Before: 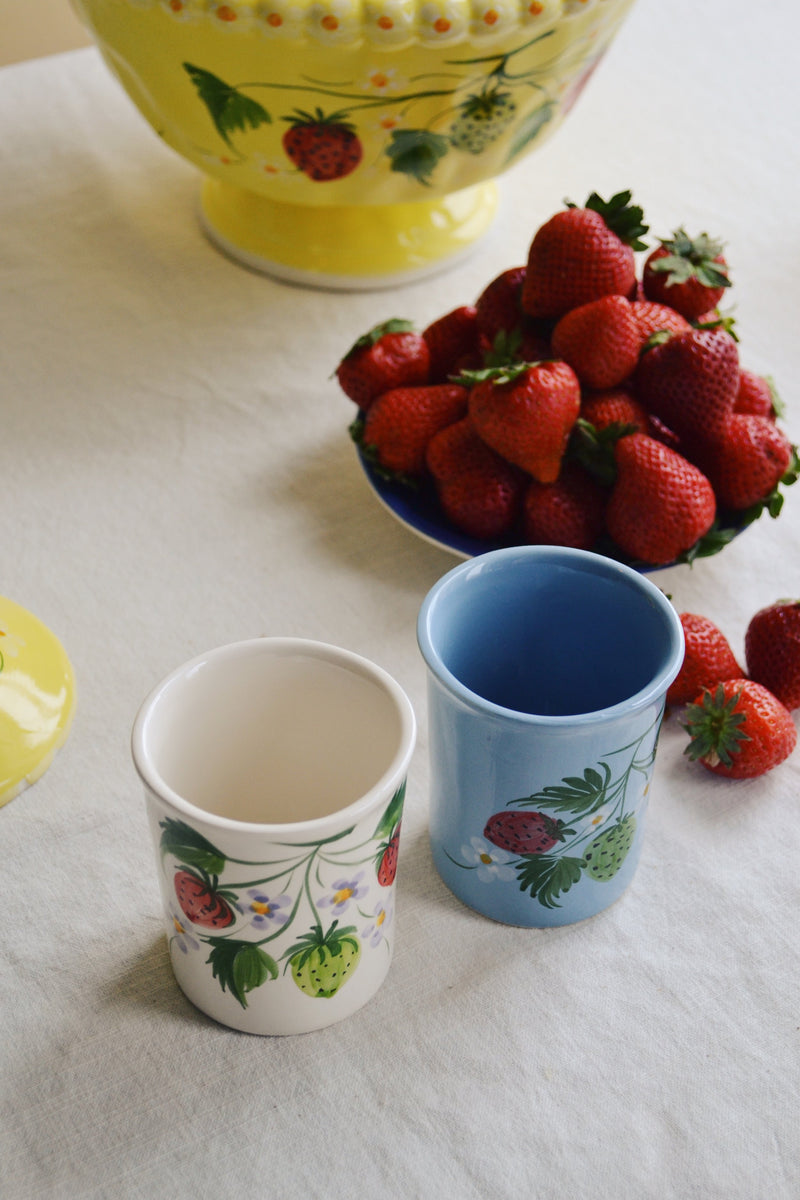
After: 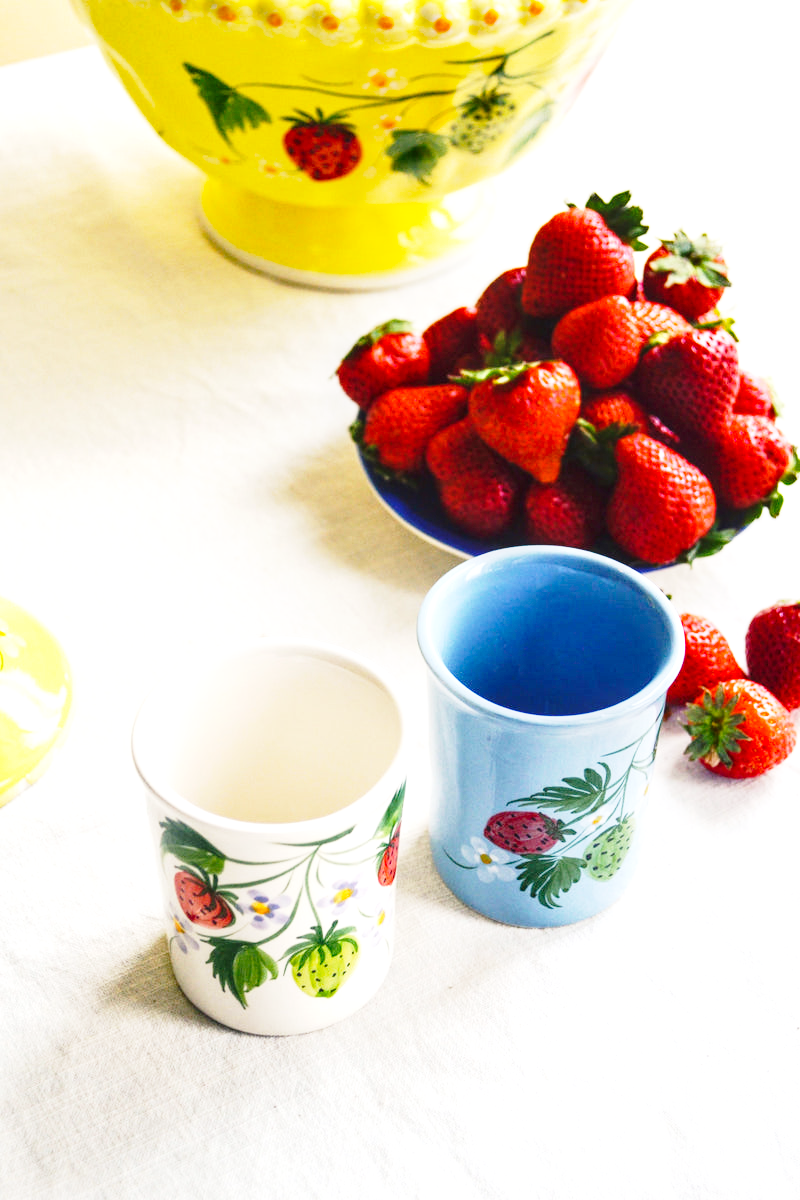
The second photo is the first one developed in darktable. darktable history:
color balance rgb: perceptual saturation grading › global saturation 19.442%
base curve: curves: ch0 [(0, 0) (0.028, 0.03) (0.121, 0.232) (0.46, 0.748) (0.859, 0.968) (1, 1)], preserve colors none
exposure: black level correction 0, exposure 0.951 EV, compensate highlight preservation false
local contrast: on, module defaults
